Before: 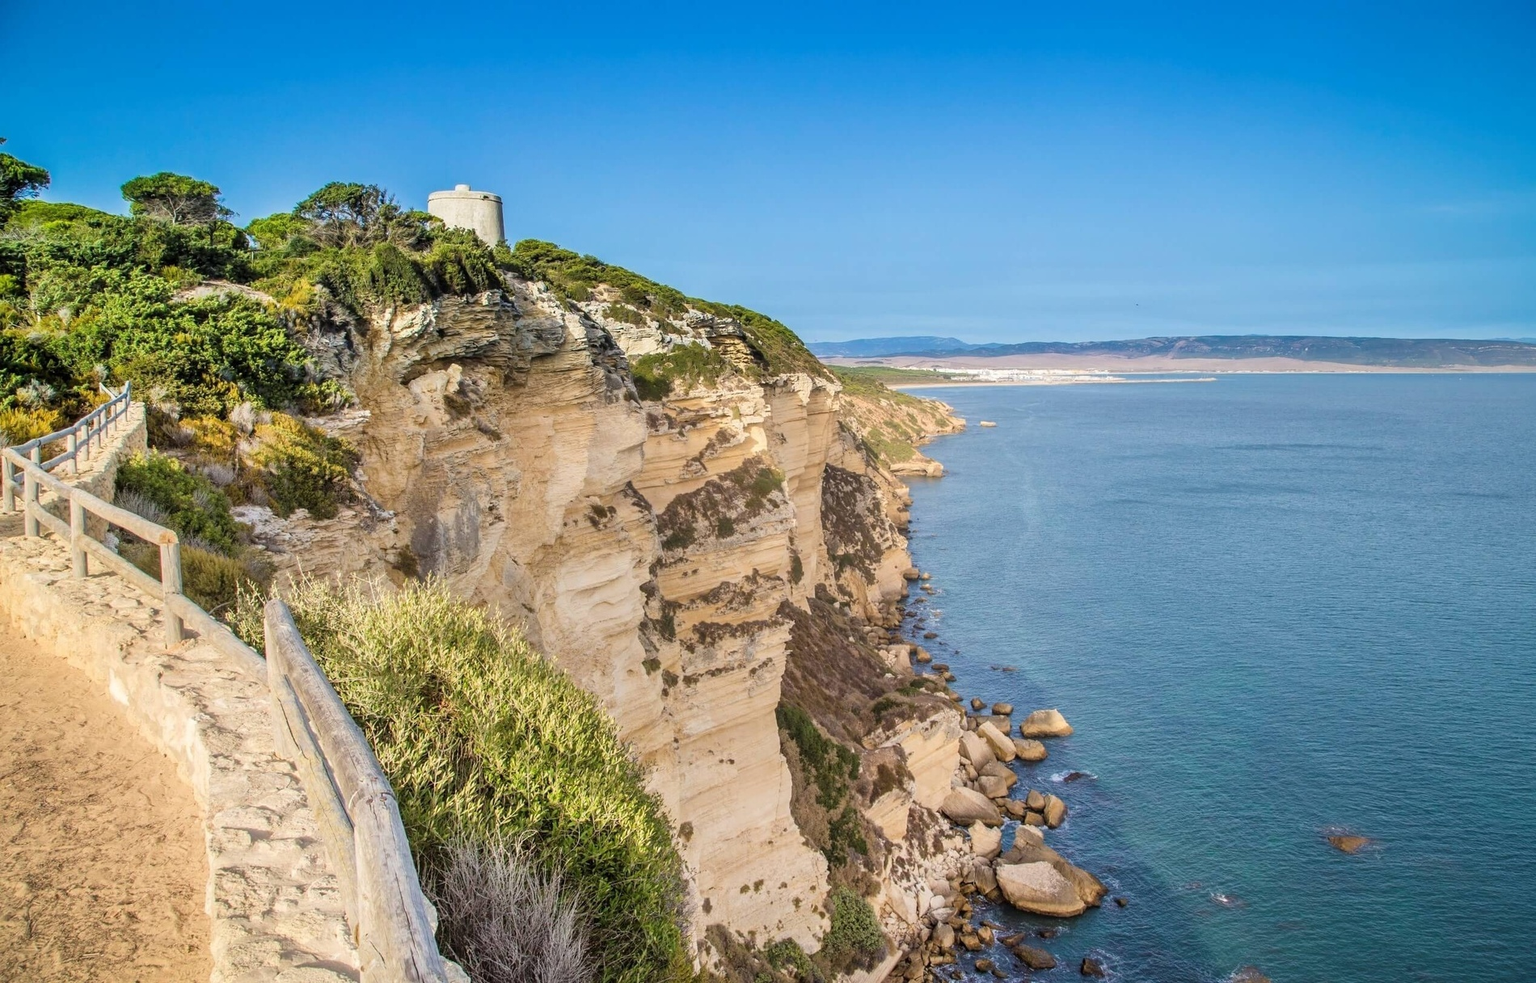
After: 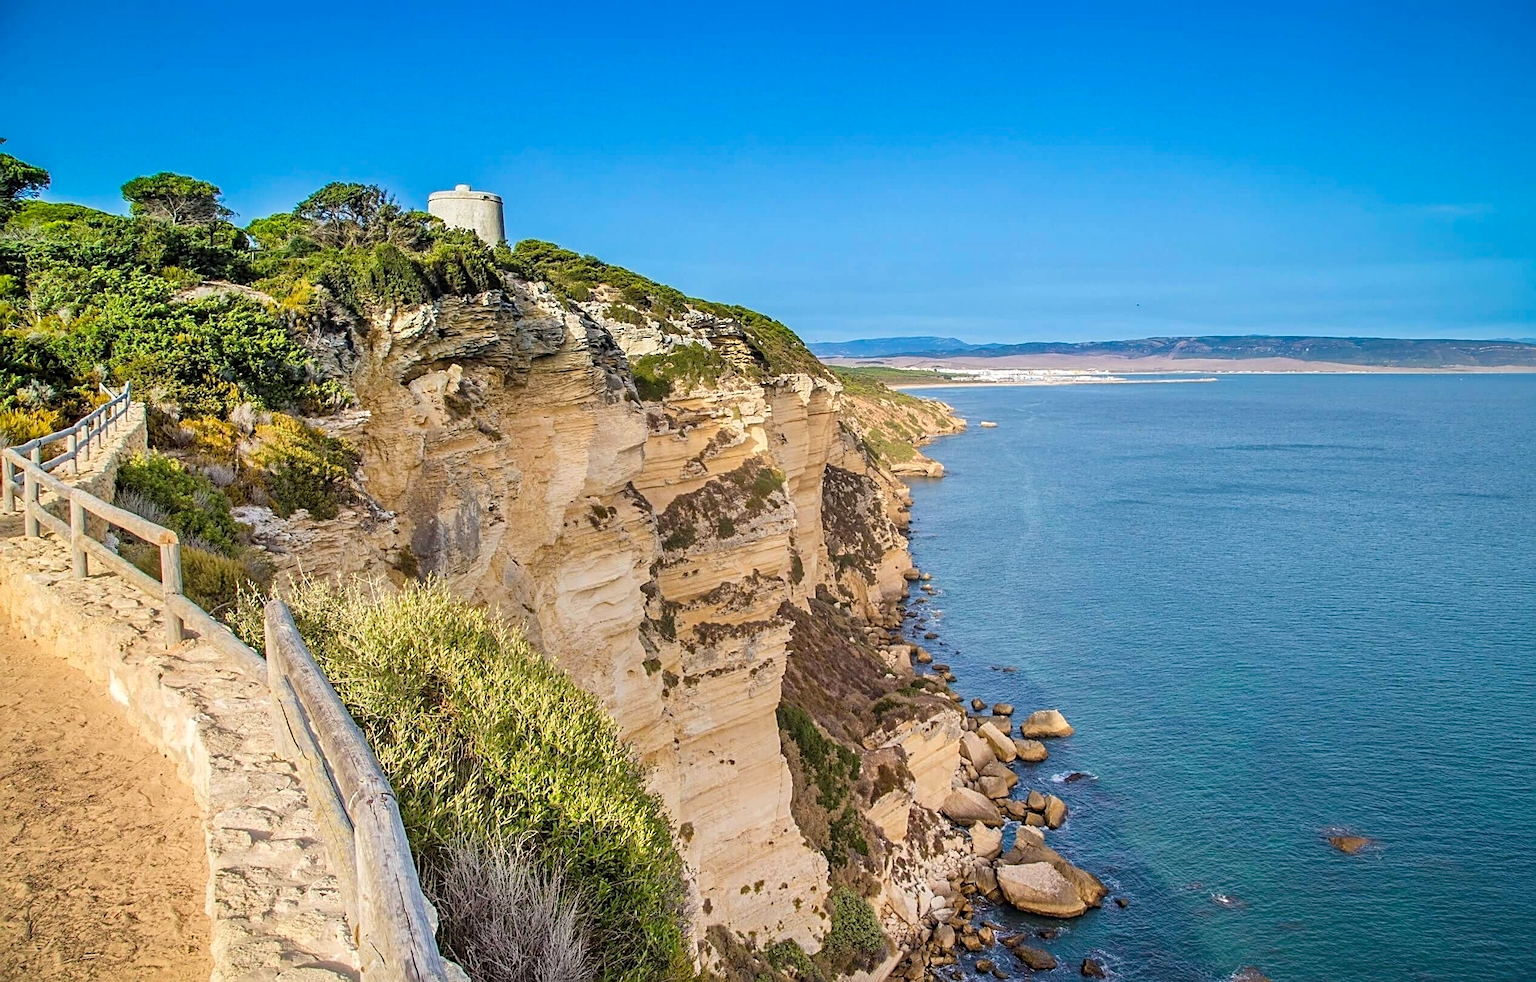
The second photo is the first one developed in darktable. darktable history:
sharpen: on, module defaults
haze removal: compatibility mode true, adaptive false
color correction: saturation 1.11
